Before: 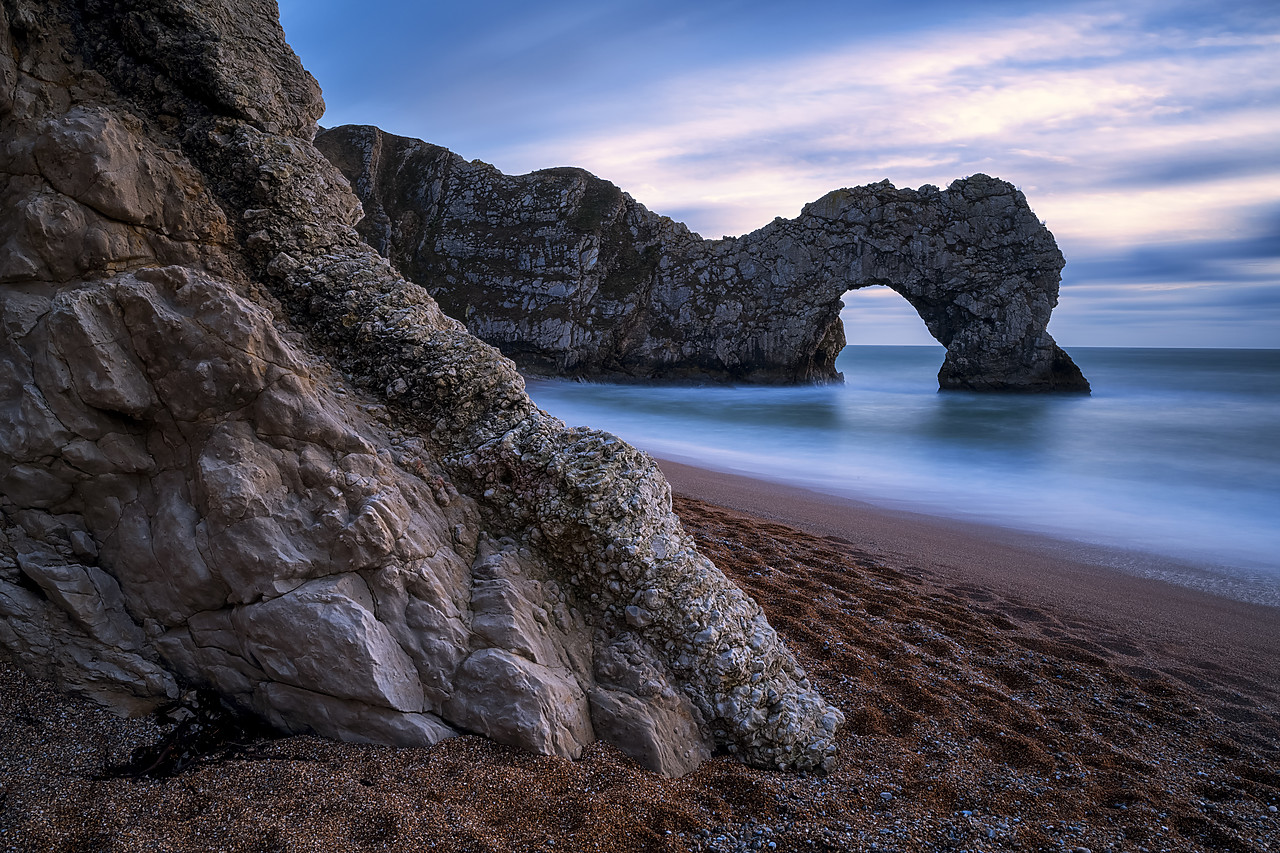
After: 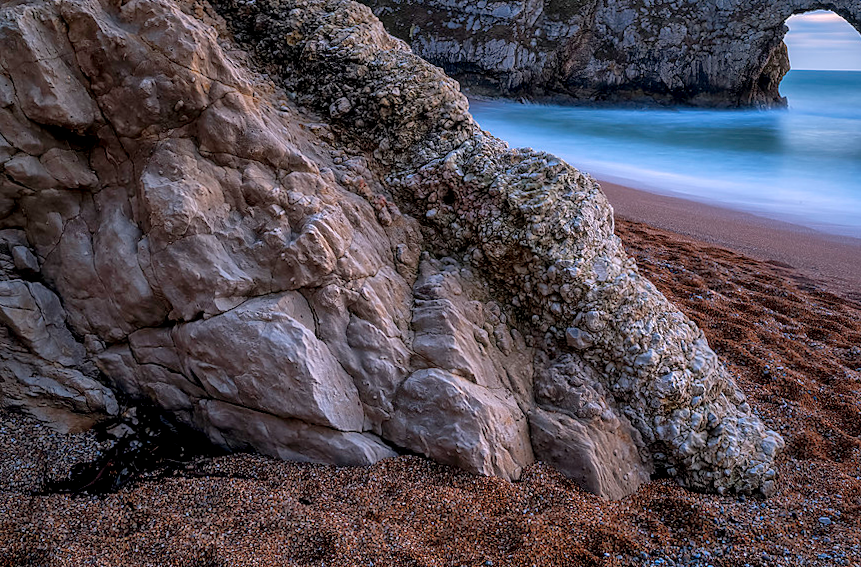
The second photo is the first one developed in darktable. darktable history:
crop and rotate: angle -0.685°, left 3.689%, top 32.32%, right 27.782%
shadows and highlights: on, module defaults
exposure: exposure 0.336 EV, compensate highlight preservation false
local contrast: on, module defaults
